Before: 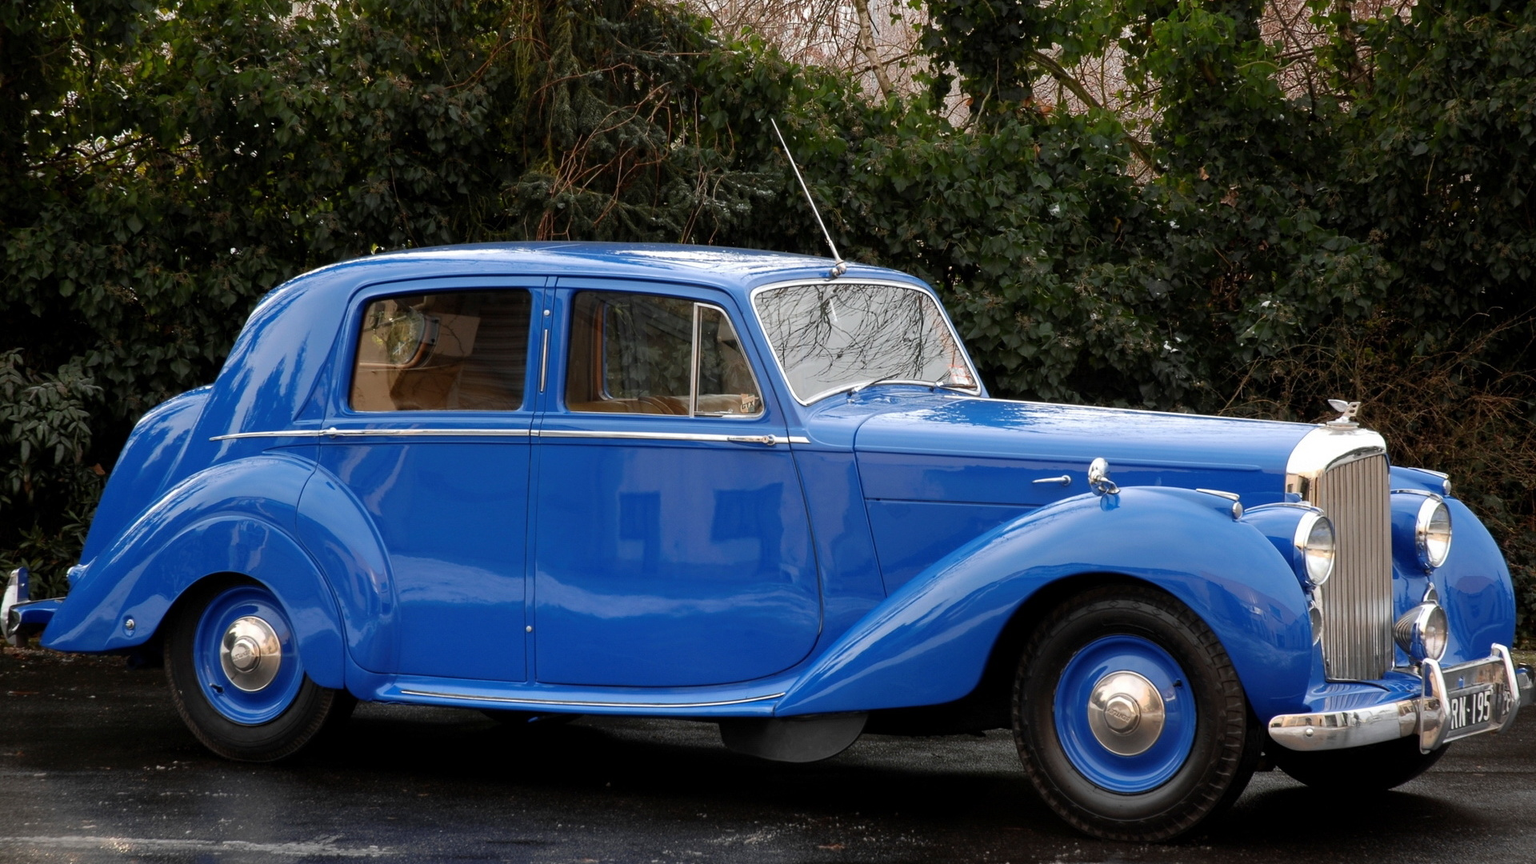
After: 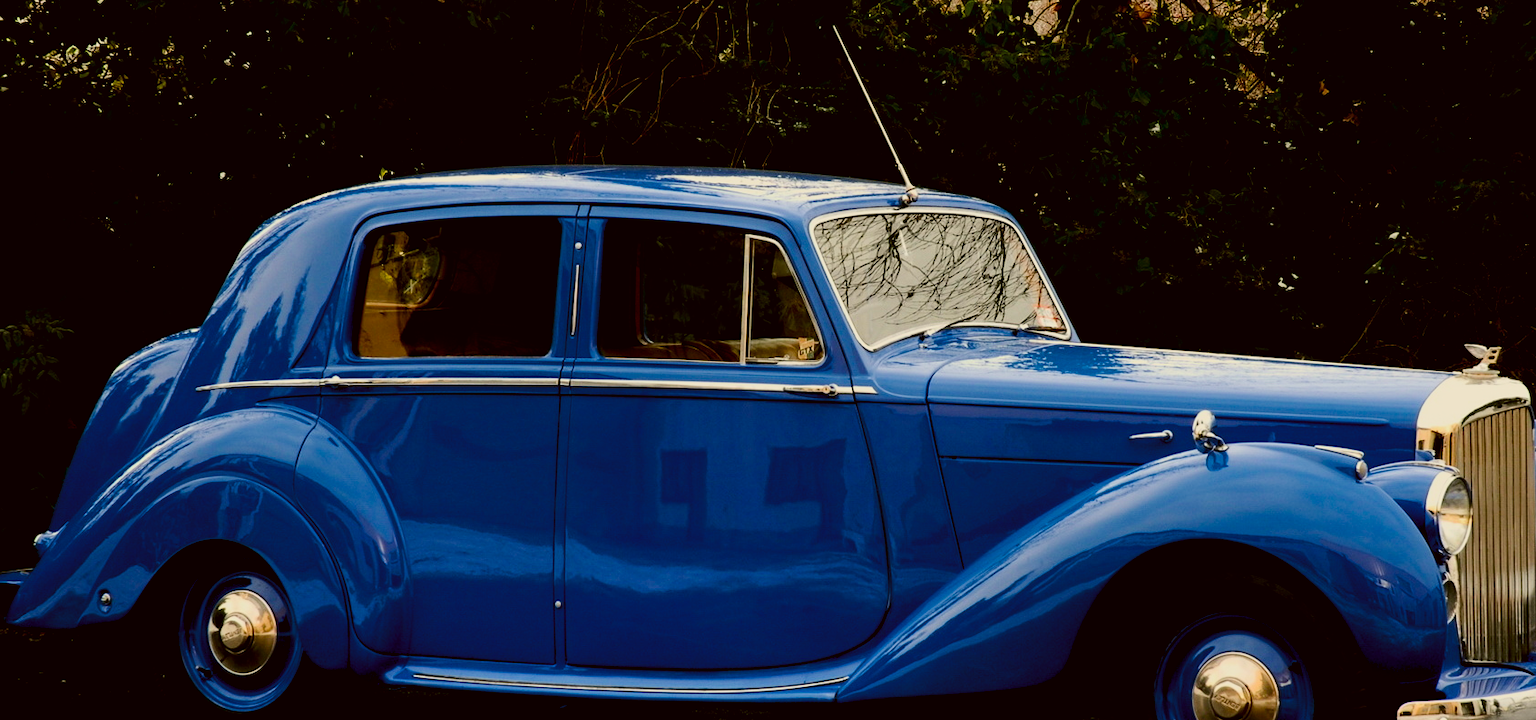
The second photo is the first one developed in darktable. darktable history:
filmic rgb: black relative exposure -5.07 EV, white relative exposure 3.98 EV, threshold 5.94 EV, hardness 2.88, contrast 1.191, enable highlight reconstruction true
exposure: black level correction 0.016, exposure -0.006 EV, compensate highlight preservation false
crop and rotate: left 2.44%, top 11.252%, right 9.362%, bottom 15.192%
color correction: highlights a* -1.61, highlights b* 10.29, shadows a* 0.595, shadows b* 19.28
color balance rgb: highlights gain › chroma 1.082%, highlights gain › hue 60.26°, global offset › luminance -0.51%, perceptual saturation grading › global saturation 29.903%
contrast brightness saturation: contrast 0.186, brightness -0.113, saturation 0.215
